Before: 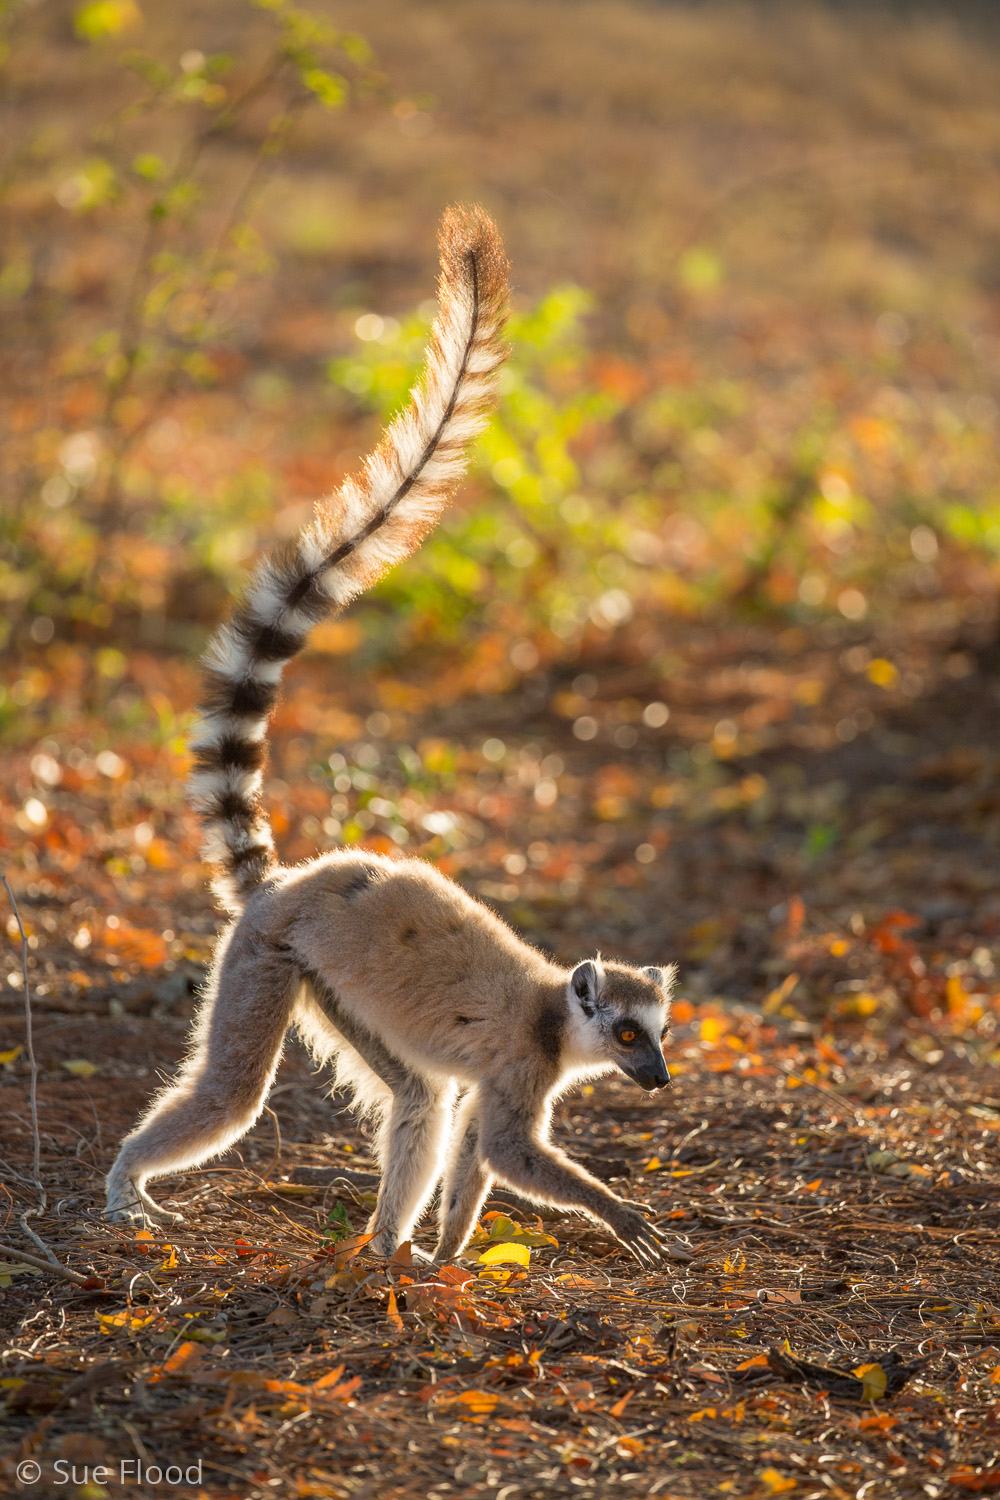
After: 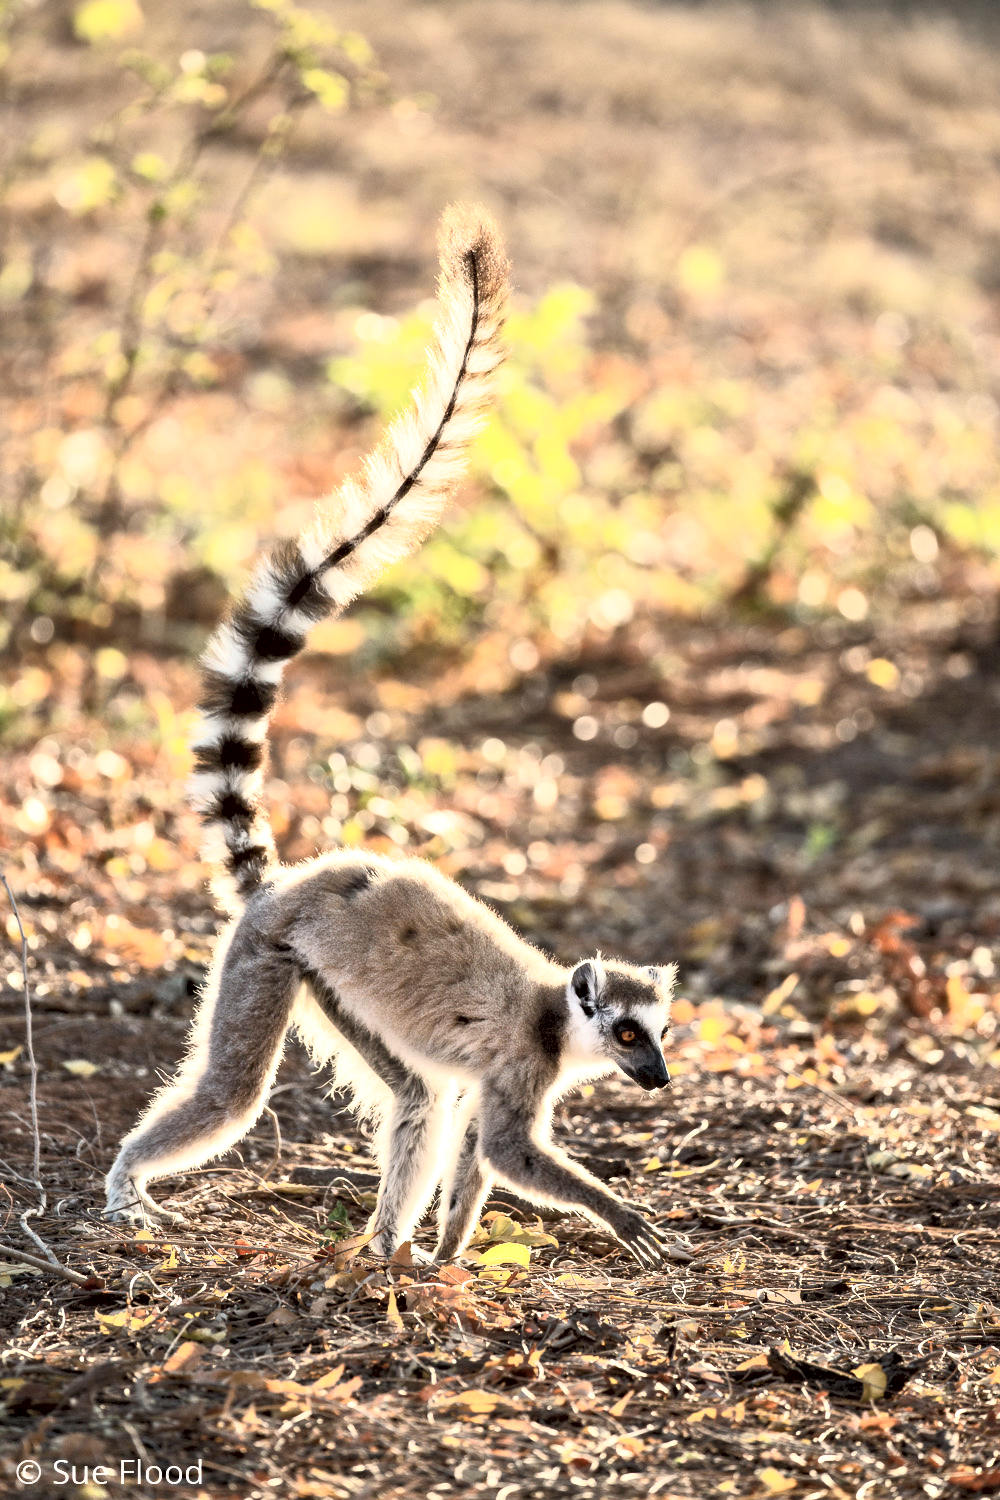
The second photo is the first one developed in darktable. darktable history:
tone equalizer: mask exposure compensation -0.504 EV
contrast equalizer: octaves 7, y [[0.511, 0.558, 0.631, 0.632, 0.559, 0.512], [0.5 ×6], [0.5 ×6], [0 ×6], [0 ×6]]
contrast brightness saturation: contrast 0.449, brightness 0.555, saturation -0.209
